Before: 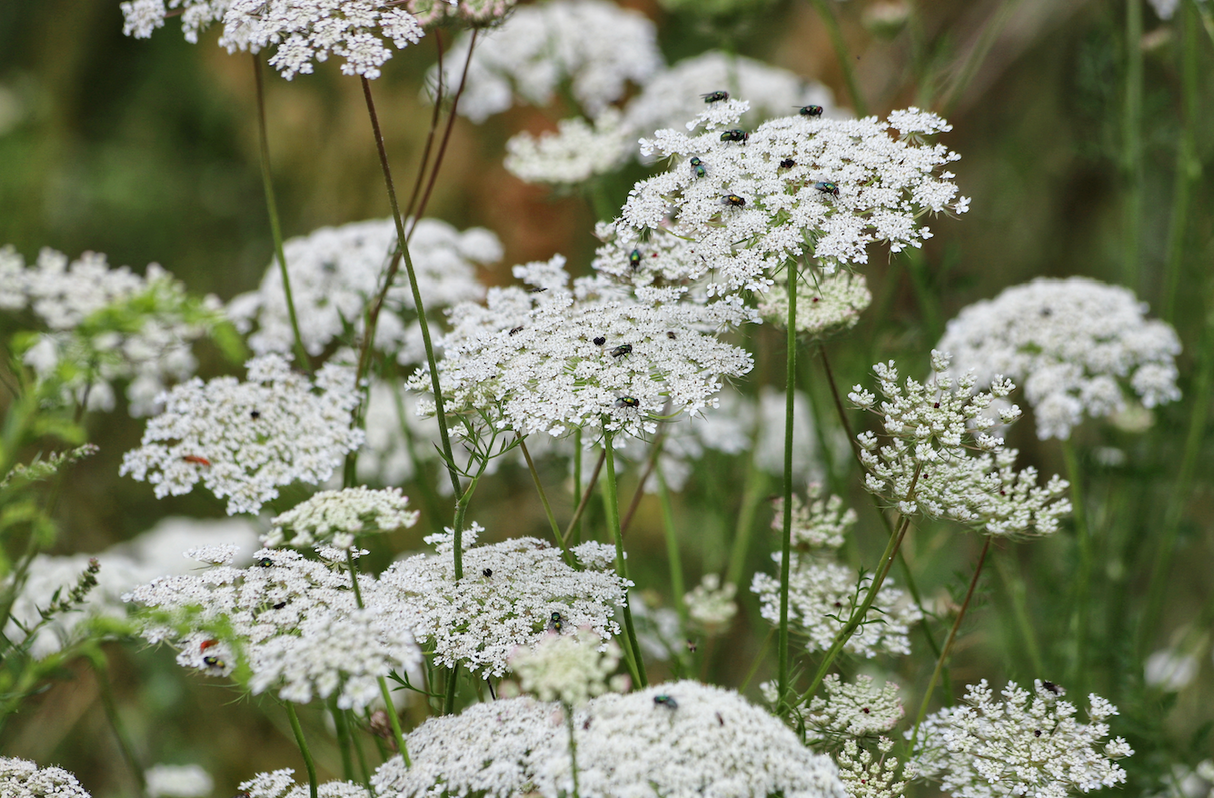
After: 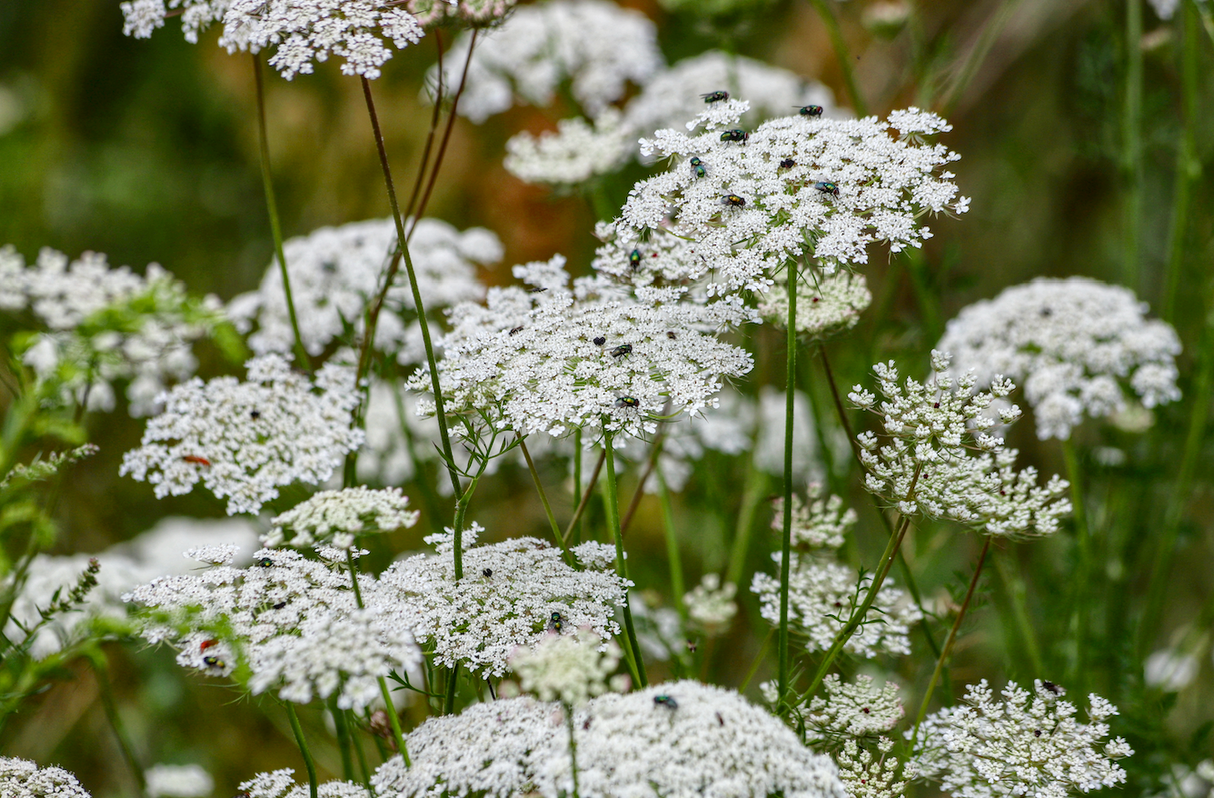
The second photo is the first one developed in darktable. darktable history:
color balance rgb: perceptual saturation grading › global saturation 20%, perceptual saturation grading › highlights -25%, perceptual saturation grading › shadows 25%
white balance: emerald 1
contrast brightness saturation: contrast 0.03, brightness -0.04
local contrast: on, module defaults
